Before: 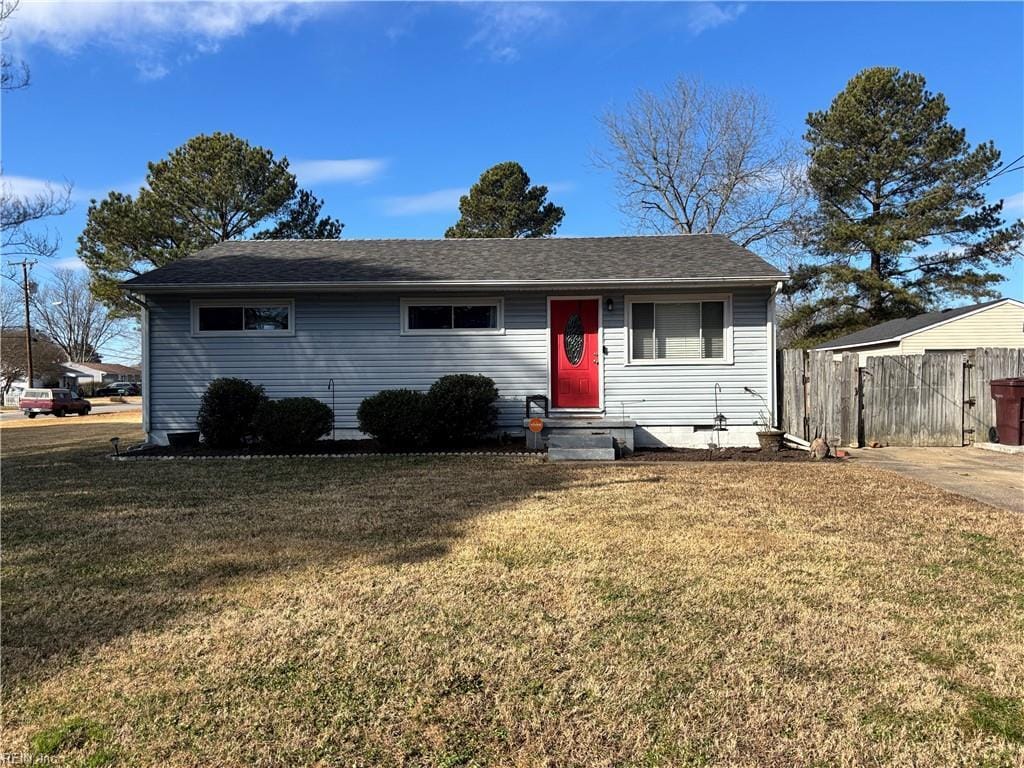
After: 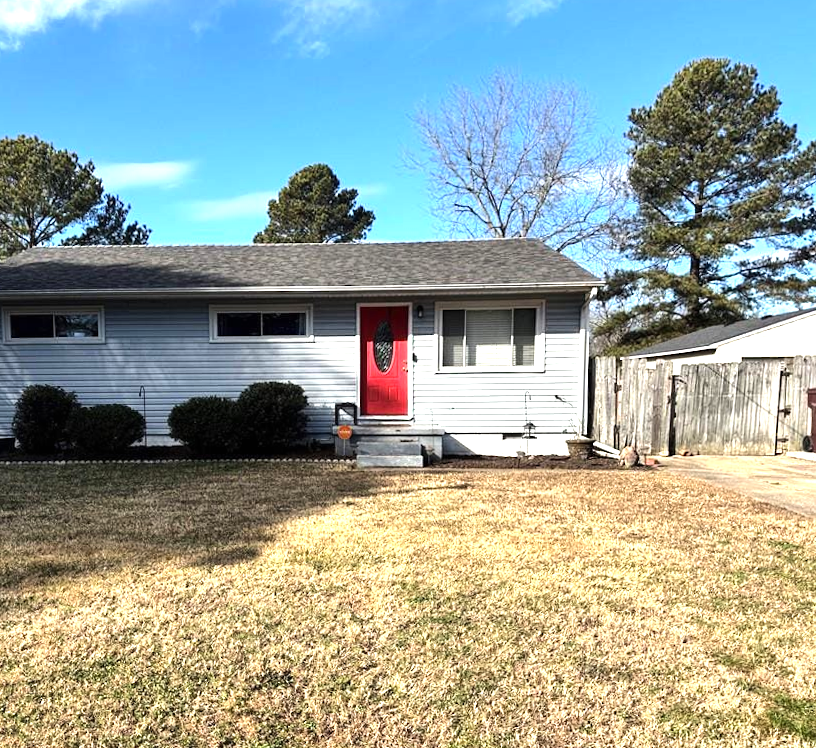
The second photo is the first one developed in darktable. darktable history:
crop: left 16.145%
exposure: black level correction 0, exposure 0.7 EV, compensate exposure bias true, compensate highlight preservation false
rotate and perspective: rotation 0.074°, lens shift (vertical) 0.096, lens shift (horizontal) -0.041, crop left 0.043, crop right 0.952, crop top 0.024, crop bottom 0.979
tone equalizer: -8 EV -0.417 EV, -7 EV -0.389 EV, -6 EV -0.333 EV, -5 EV -0.222 EV, -3 EV 0.222 EV, -2 EV 0.333 EV, -1 EV 0.389 EV, +0 EV 0.417 EV, edges refinement/feathering 500, mask exposure compensation -1.57 EV, preserve details no
